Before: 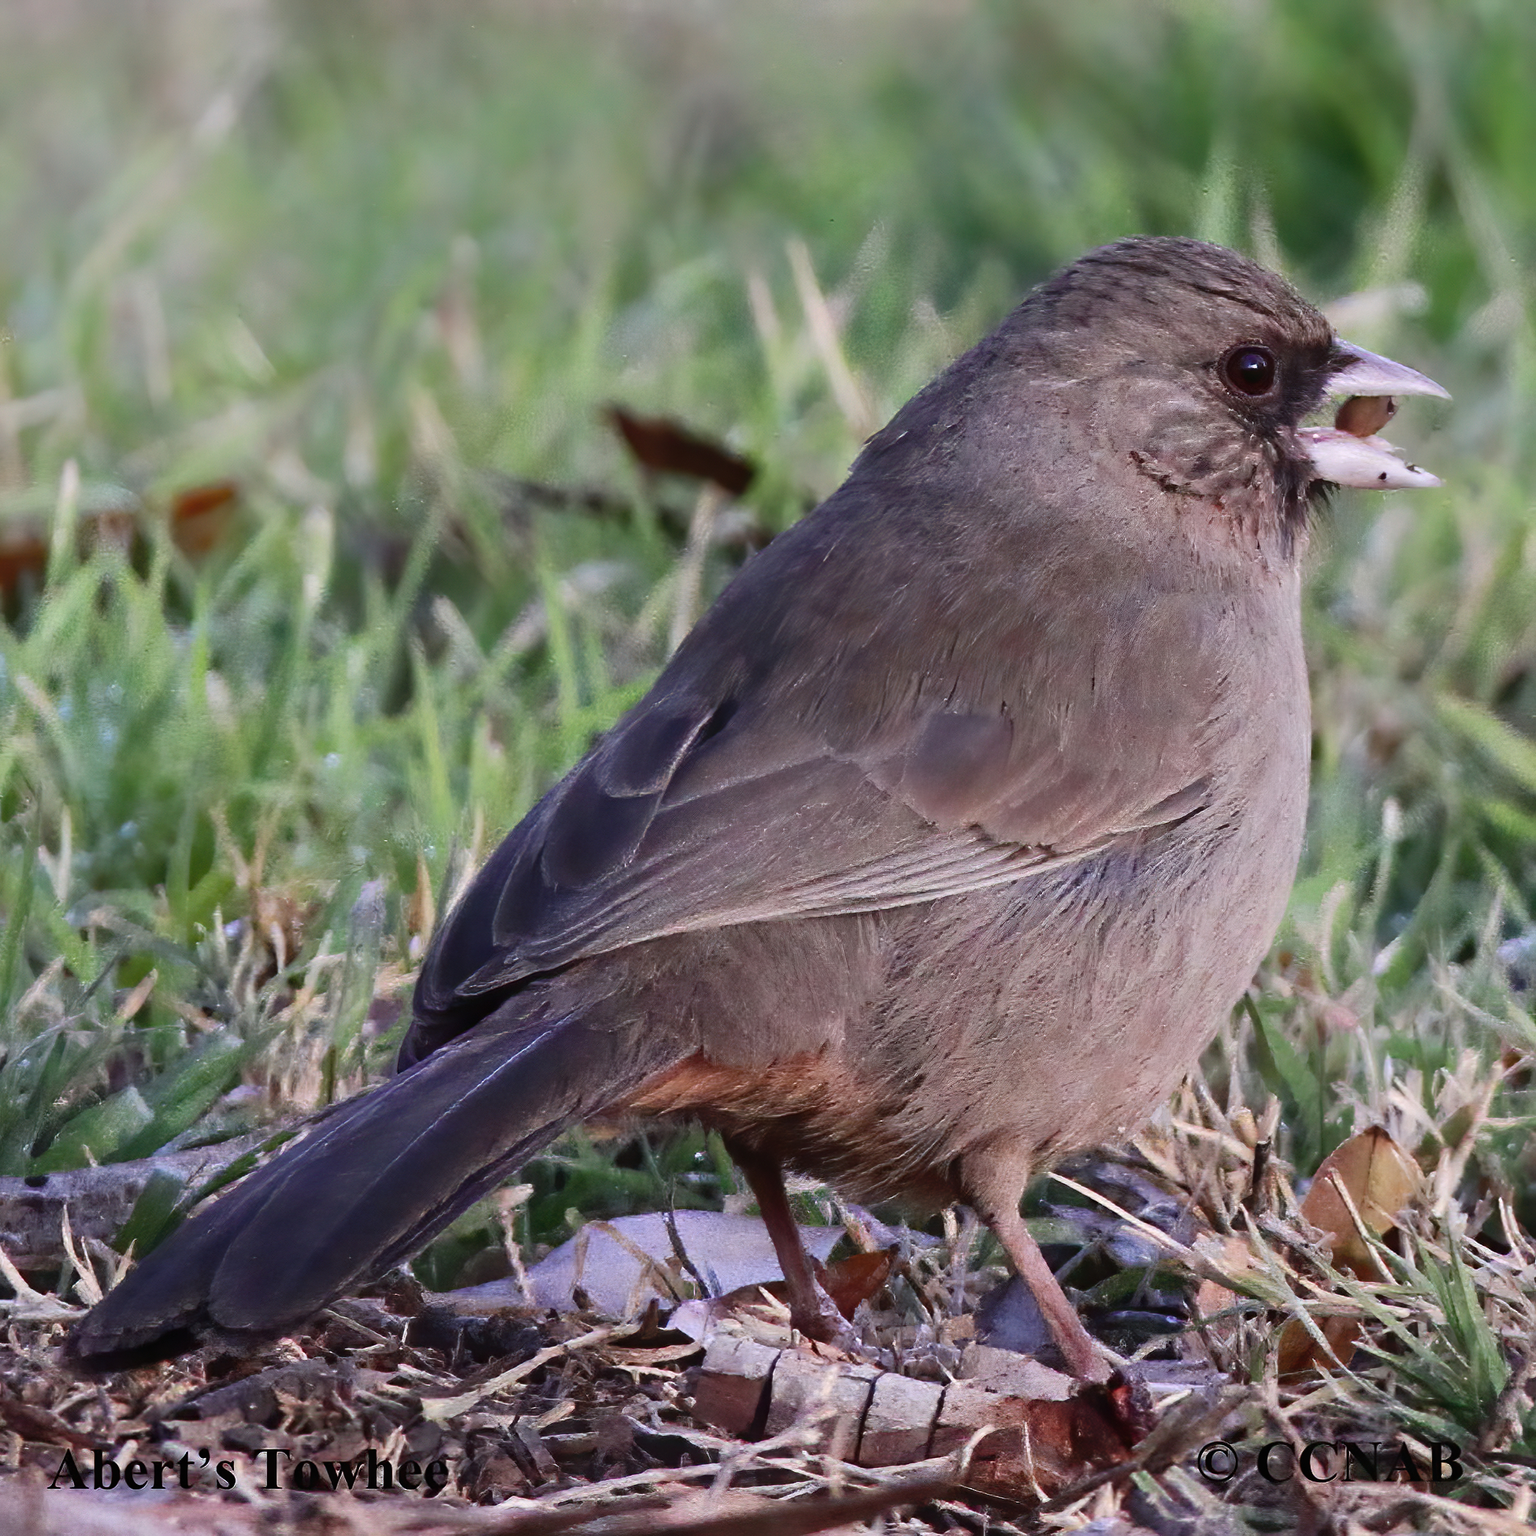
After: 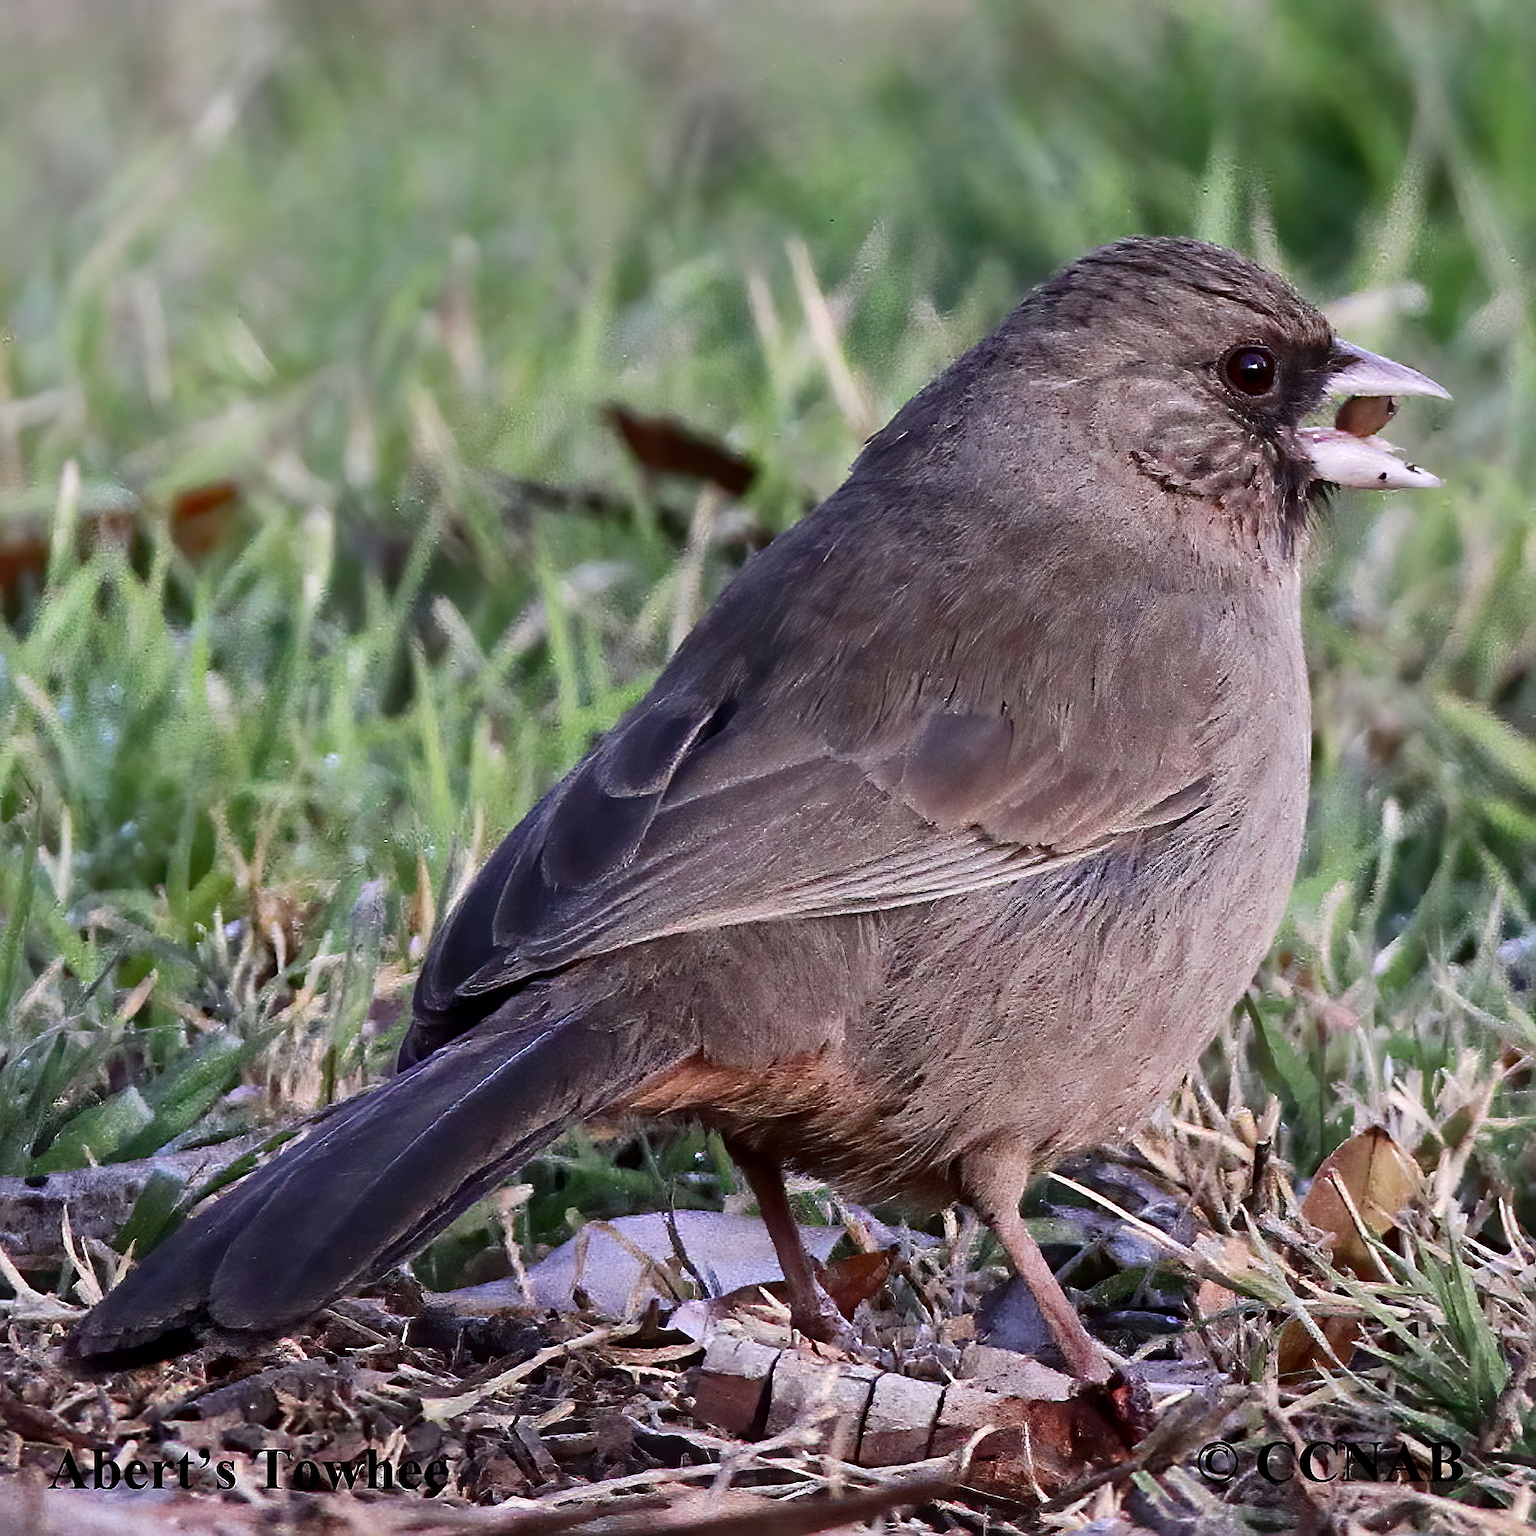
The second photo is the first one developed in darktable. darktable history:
local contrast: mode bilateral grid, contrast 21, coarseness 50, detail 141%, midtone range 0.2
sharpen: on, module defaults
